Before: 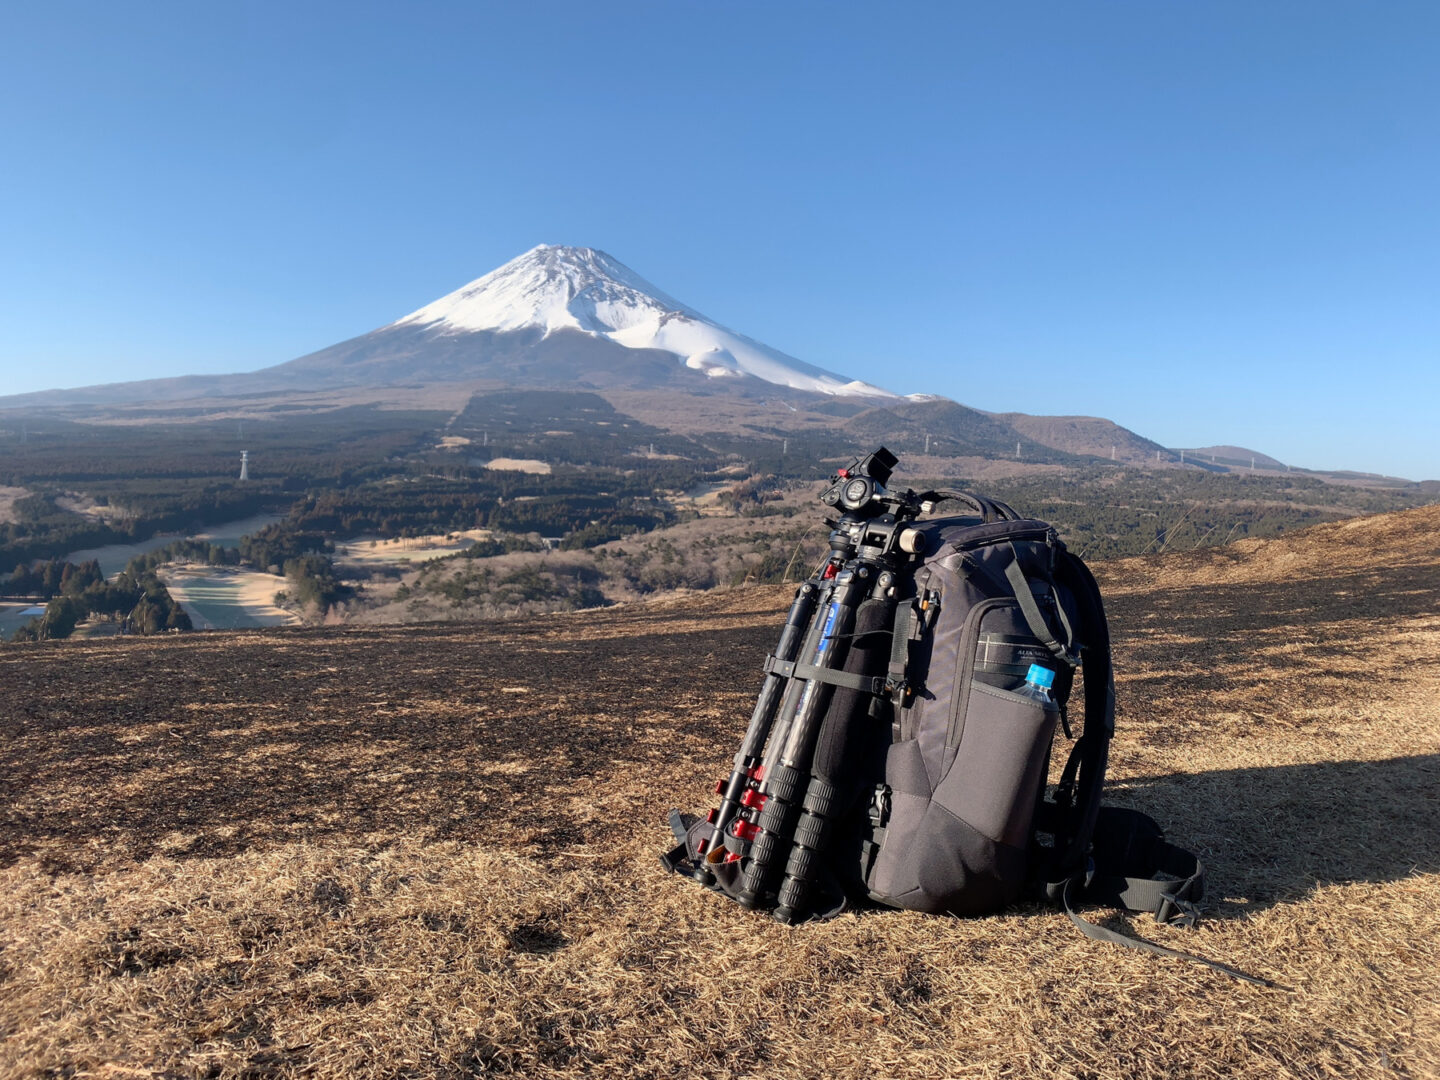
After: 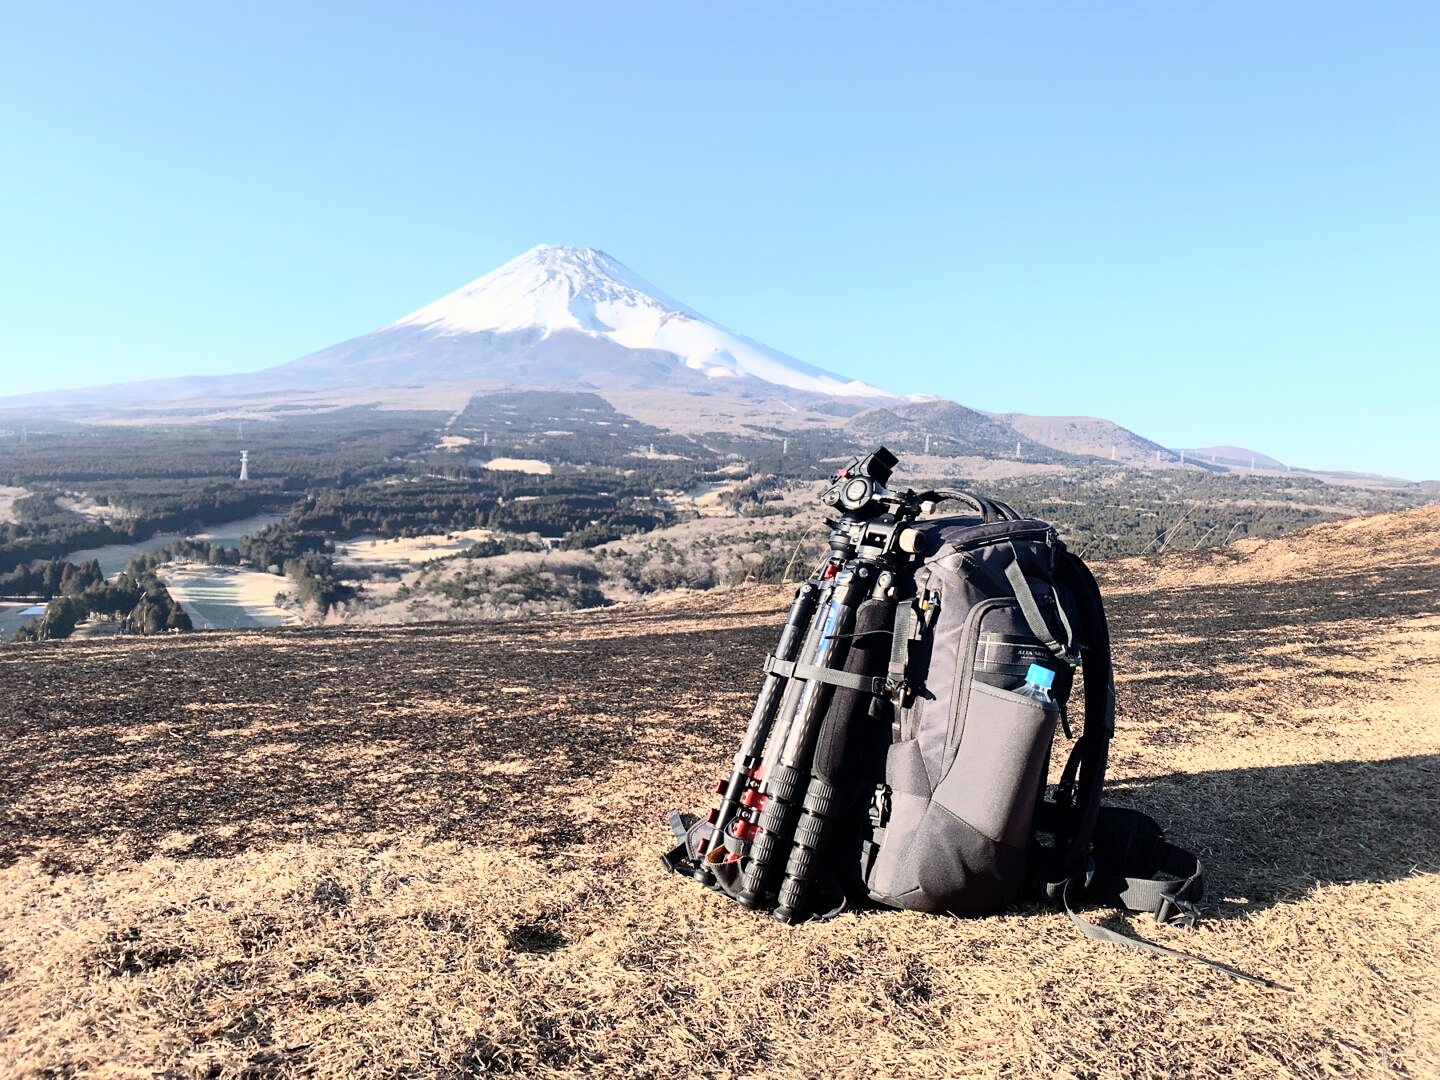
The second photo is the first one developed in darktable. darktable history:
sharpen: amount 0.215
tone curve: curves: ch0 [(0, 0) (0.003, 0.003) (0.011, 0.013) (0.025, 0.029) (0.044, 0.052) (0.069, 0.081) (0.1, 0.116) (0.136, 0.158) (0.177, 0.207) (0.224, 0.268) (0.277, 0.373) (0.335, 0.465) (0.399, 0.565) (0.468, 0.674) (0.543, 0.79) (0.623, 0.853) (0.709, 0.918) (0.801, 0.956) (0.898, 0.977) (1, 1)], color space Lab, independent channels, preserve colors none
